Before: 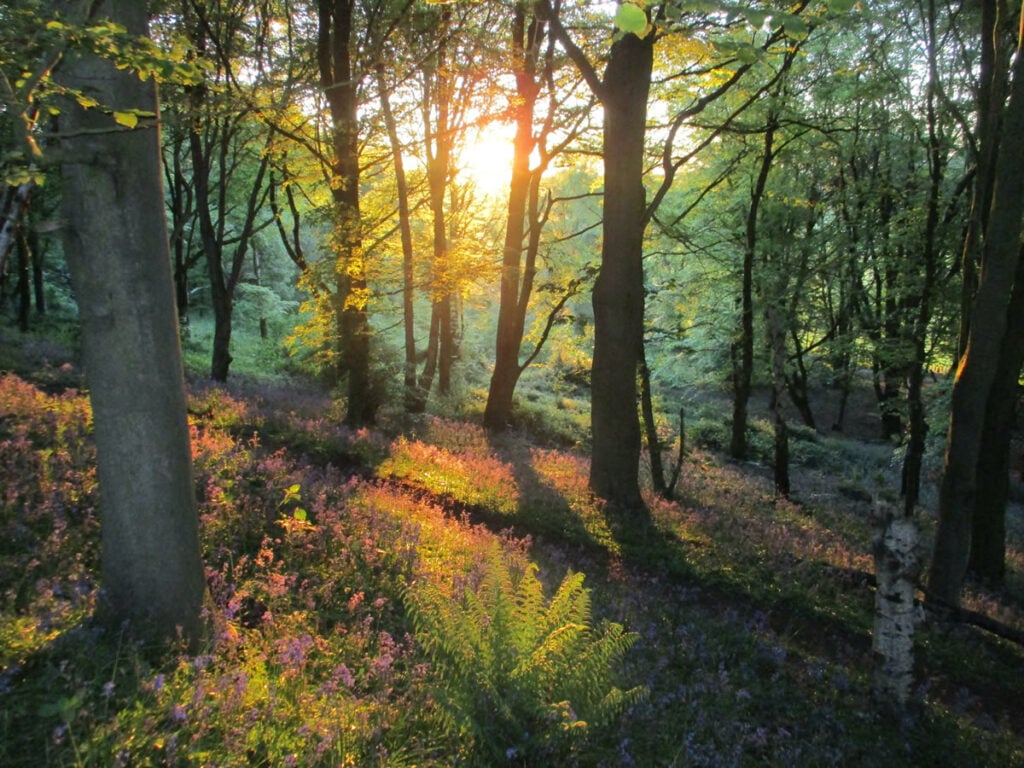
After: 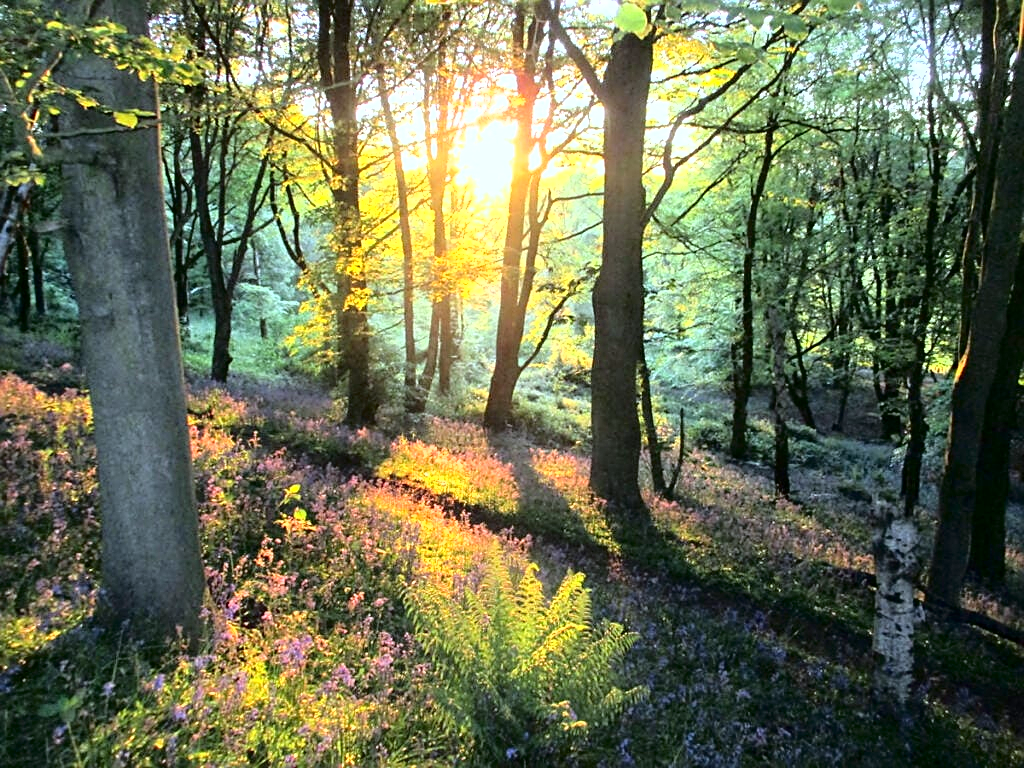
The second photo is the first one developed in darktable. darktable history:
white balance: red 0.954, blue 1.079
sharpen: on, module defaults
exposure: black level correction 0.001, exposure 1.116 EV, compensate highlight preservation false
fill light: exposure -2 EV, width 8.6
